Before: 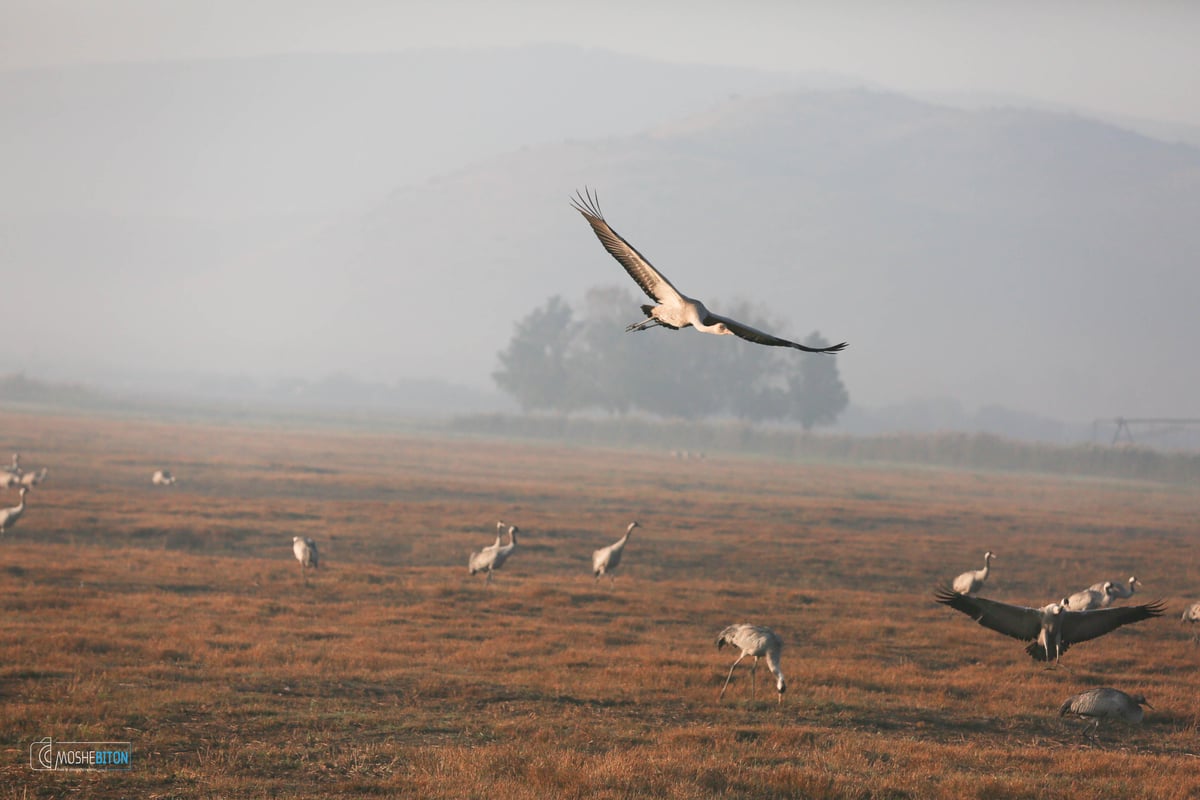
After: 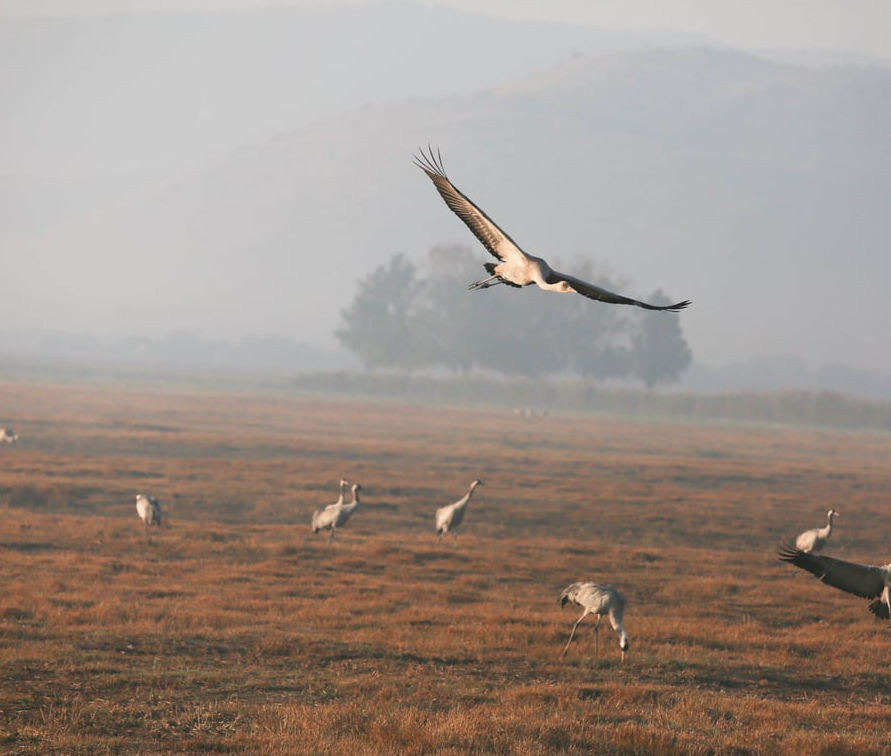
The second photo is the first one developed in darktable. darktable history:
crop and rotate: left 13.141%, top 5.428%, right 12.576%
